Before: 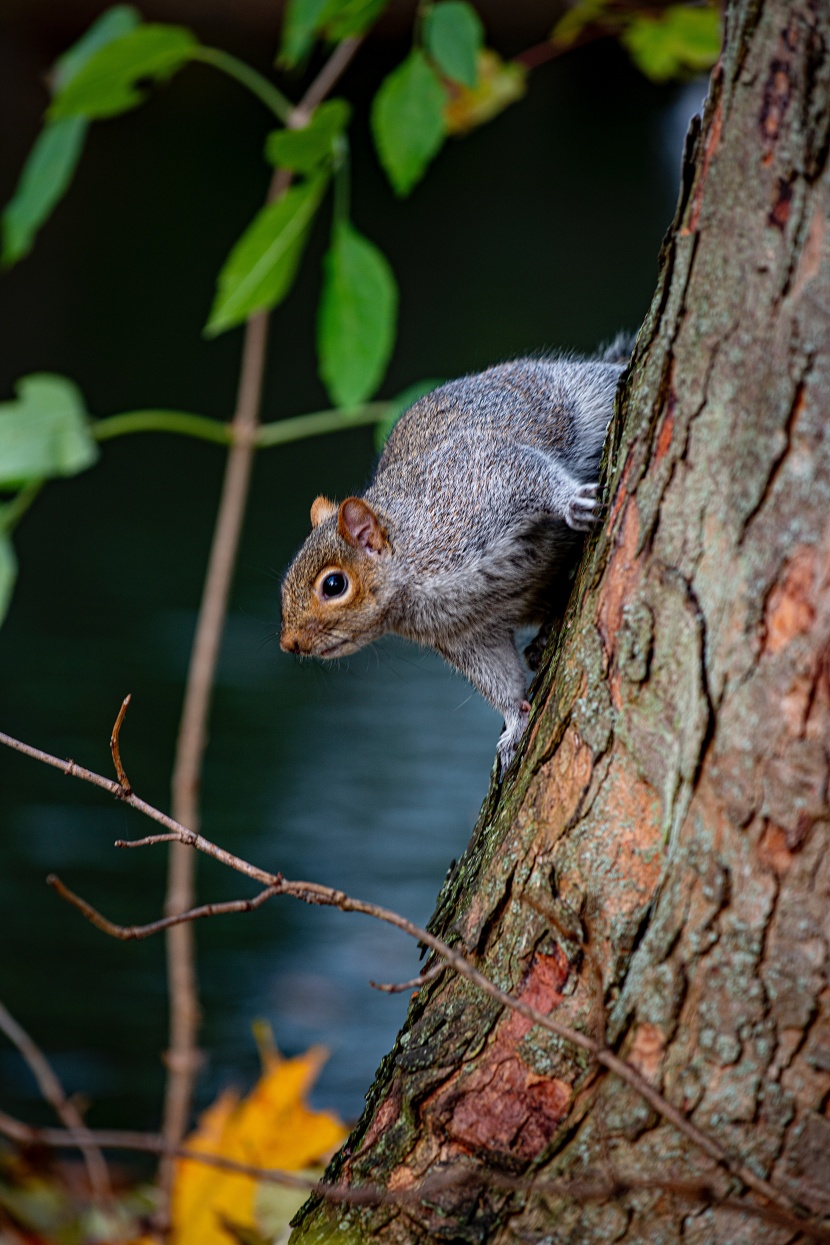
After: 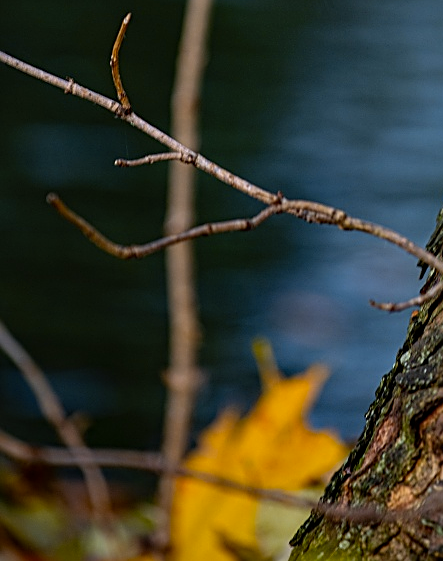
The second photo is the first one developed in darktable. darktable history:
crop and rotate: top 54.778%, right 46.61%, bottom 0.159%
color contrast: green-magenta contrast 0.85, blue-yellow contrast 1.25, unbound 0
sharpen: on, module defaults
